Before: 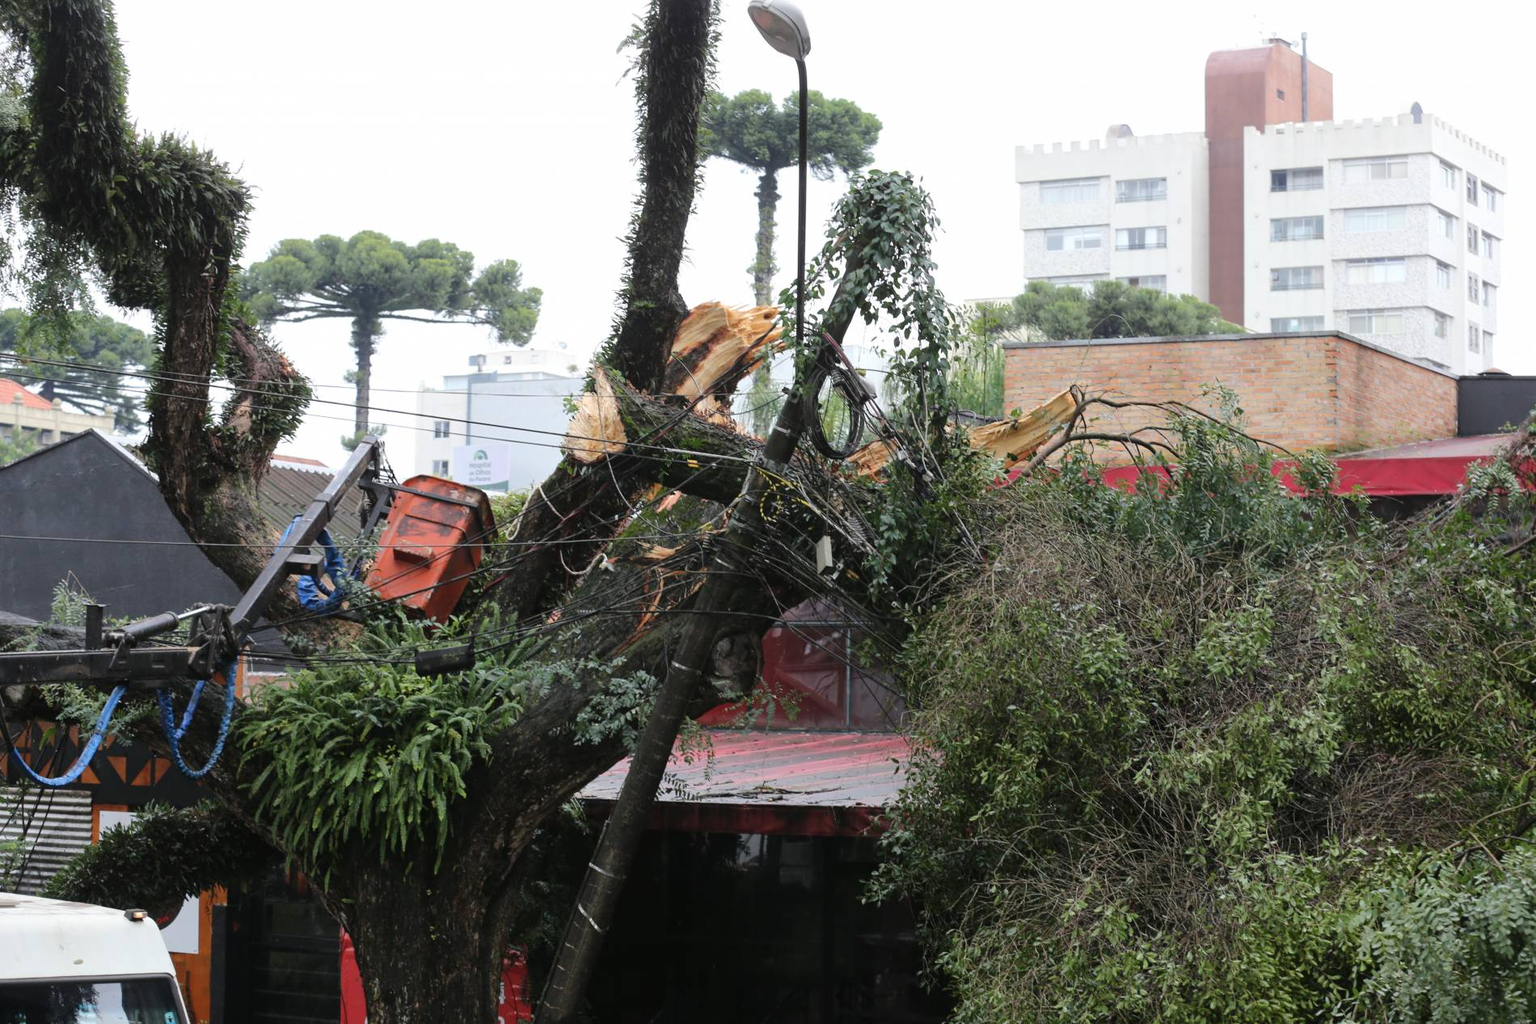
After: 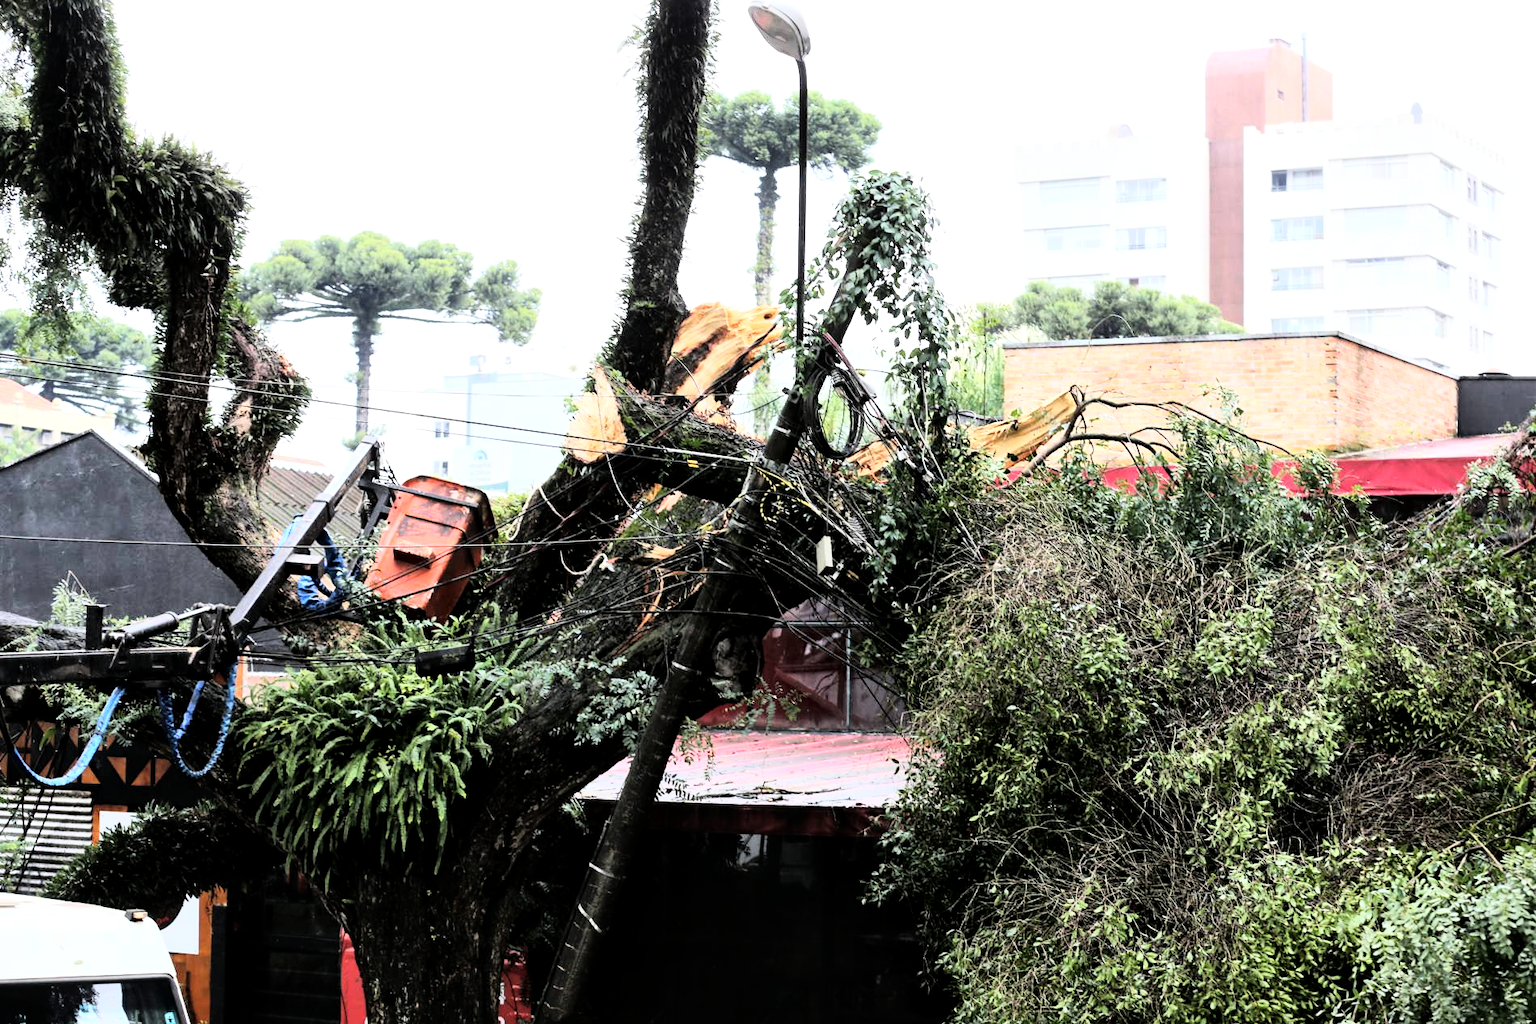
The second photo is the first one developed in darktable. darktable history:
local contrast: mode bilateral grid, contrast 20, coarseness 50, detail 150%, midtone range 0.2
rgb curve: curves: ch0 [(0, 0) (0.21, 0.15) (0.24, 0.21) (0.5, 0.75) (0.75, 0.96) (0.89, 0.99) (1, 1)]; ch1 [(0, 0.02) (0.21, 0.13) (0.25, 0.2) (0.5, 0.67) (0.75, 0.9) (0.89, 0.97) (1, 1)]; ch2 [(0, 0.02) (0.21, 0.13) (0.25, 0.2) (0.5, 0.67) (0.75, 0.9) (0.89, 0.97) (1, 1)], compensate middle gray true
